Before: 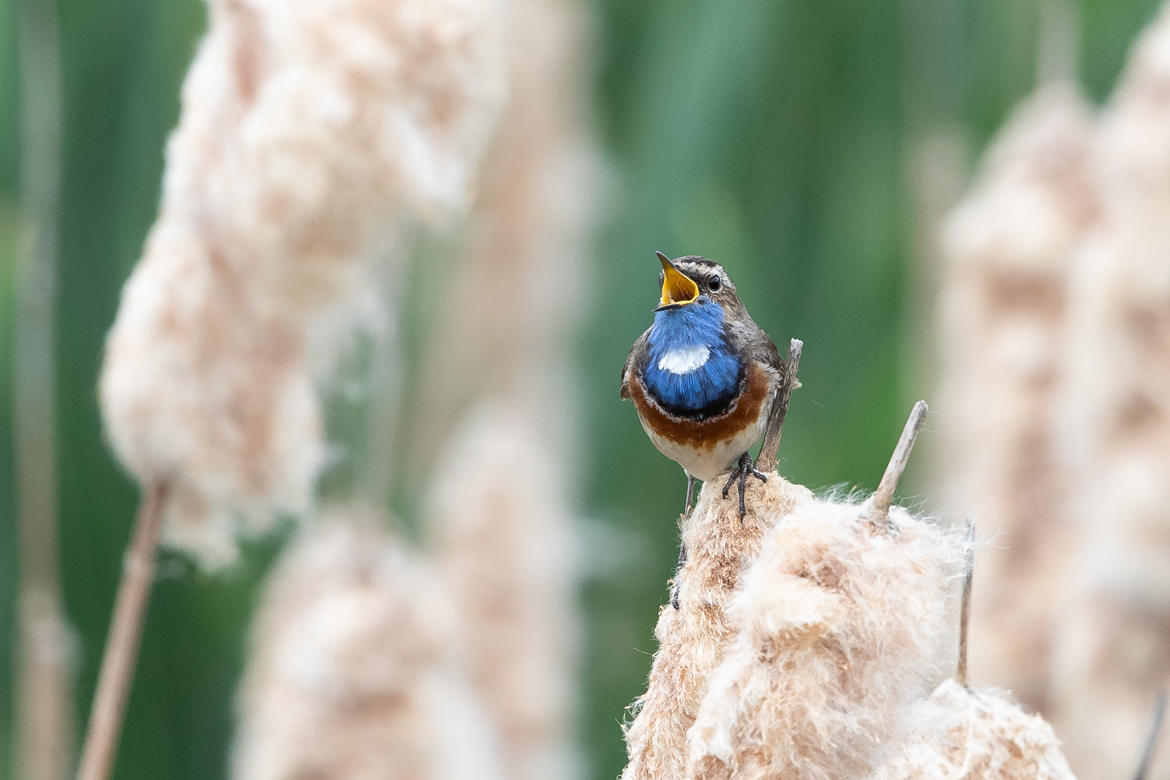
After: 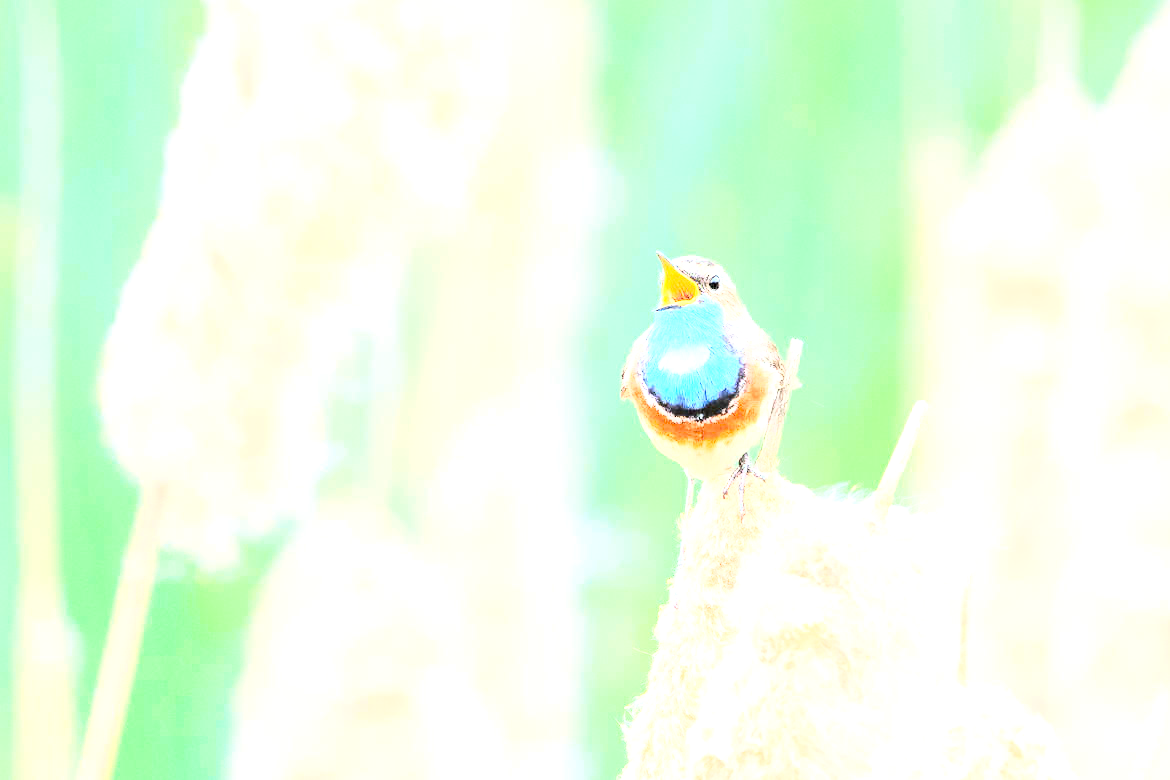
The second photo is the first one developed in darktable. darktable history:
base curve: curves: ch0 [(0, 0) (0.007, 0.004) (0.027, 0.03) (0.046, 0.07) (0.207, 0.54) (0.442, 0.872) (0.673, 0.972) (1, 1)]
exposure: exposure 3.079 EV, compensate highlight preservation false
